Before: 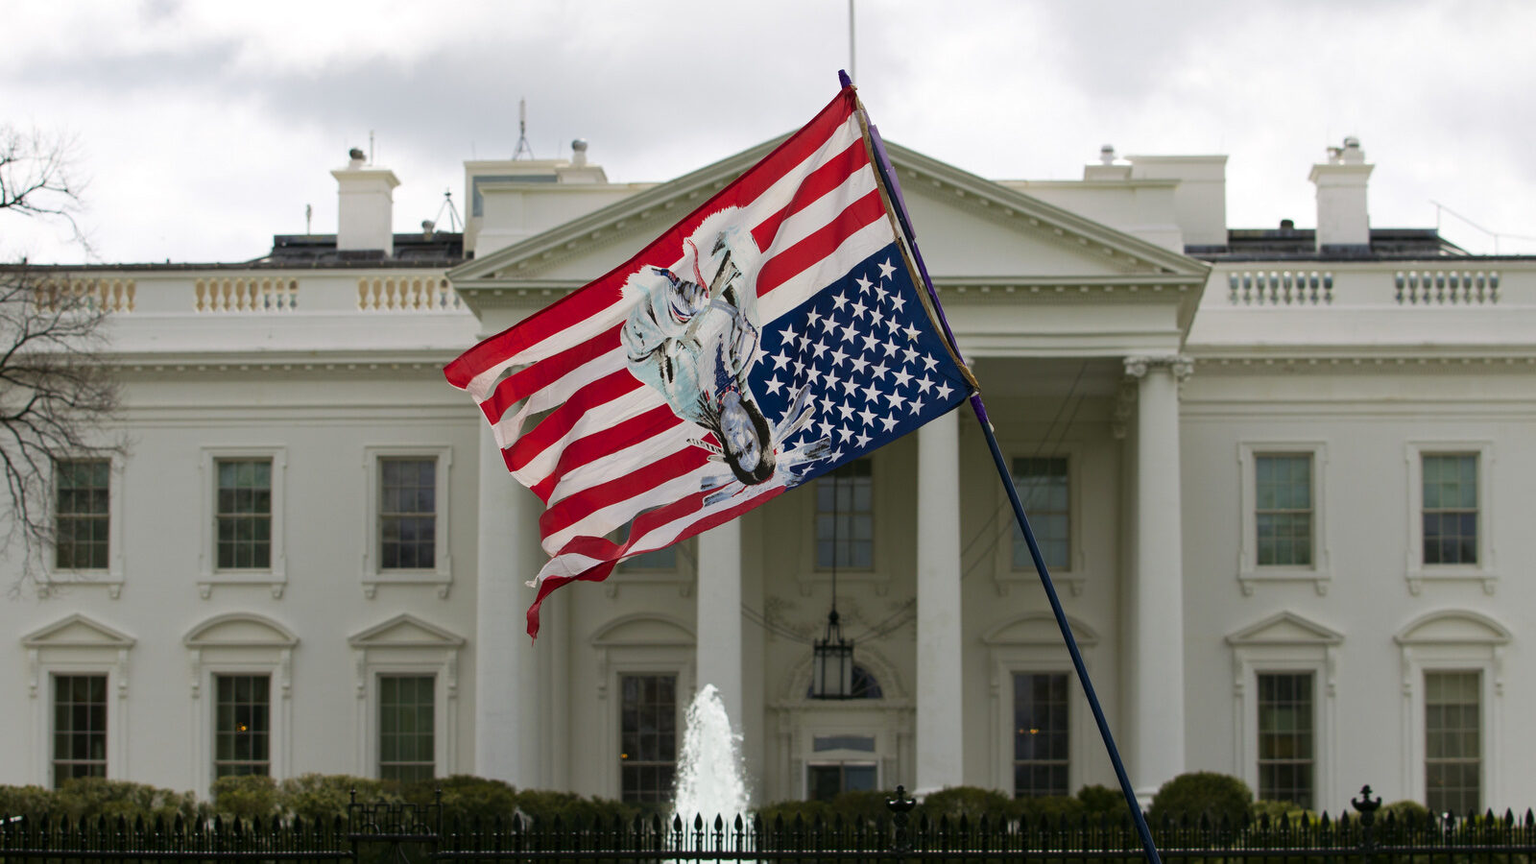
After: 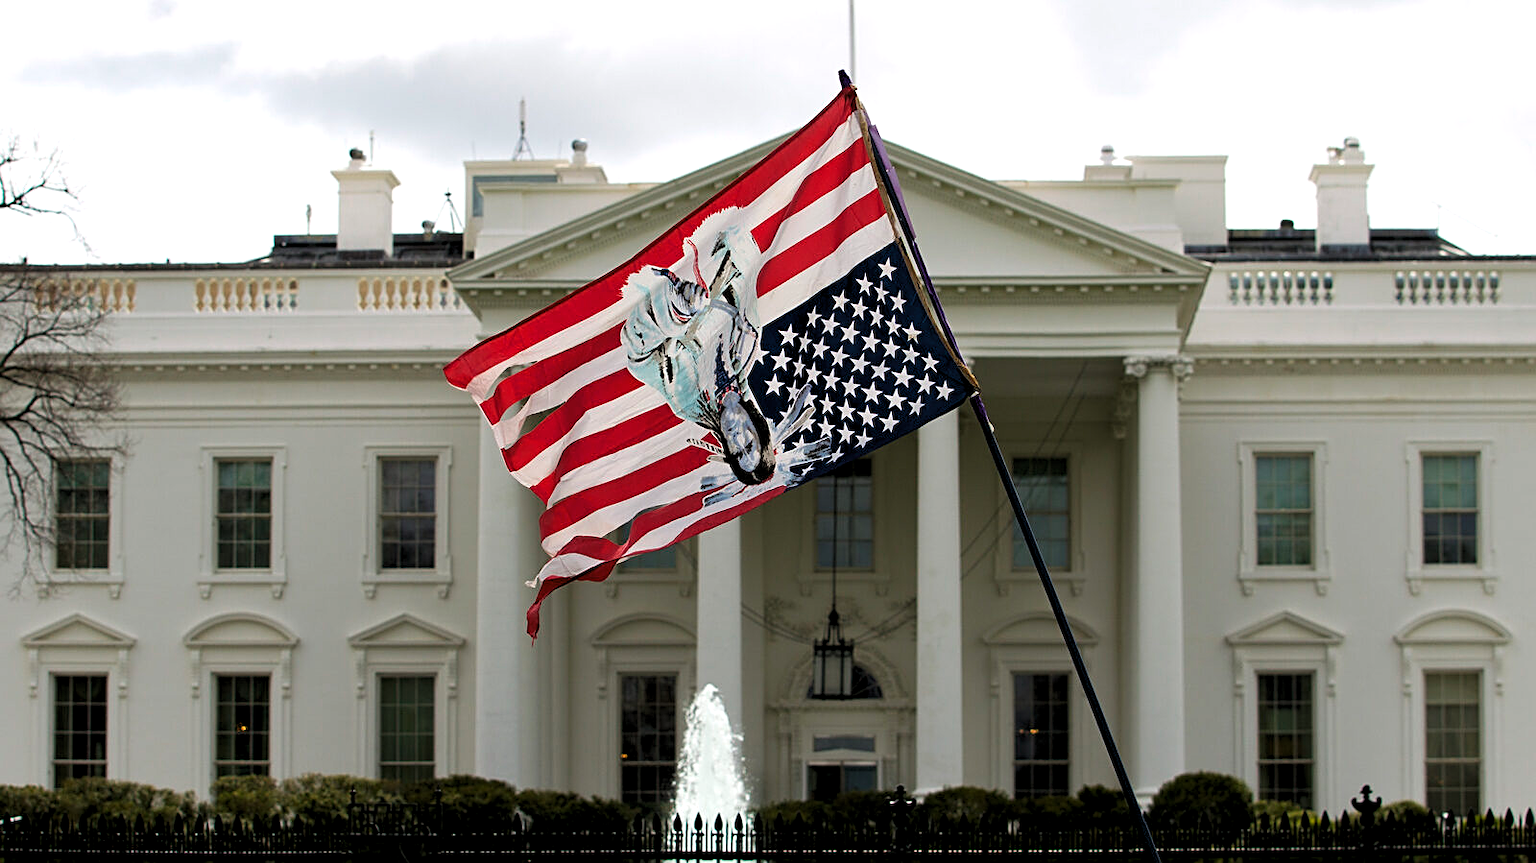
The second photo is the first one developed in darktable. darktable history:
sharpen: on, module defaults
crop: bottom 0.071%
levels: levels [0.062, 0.494, 0.925]
